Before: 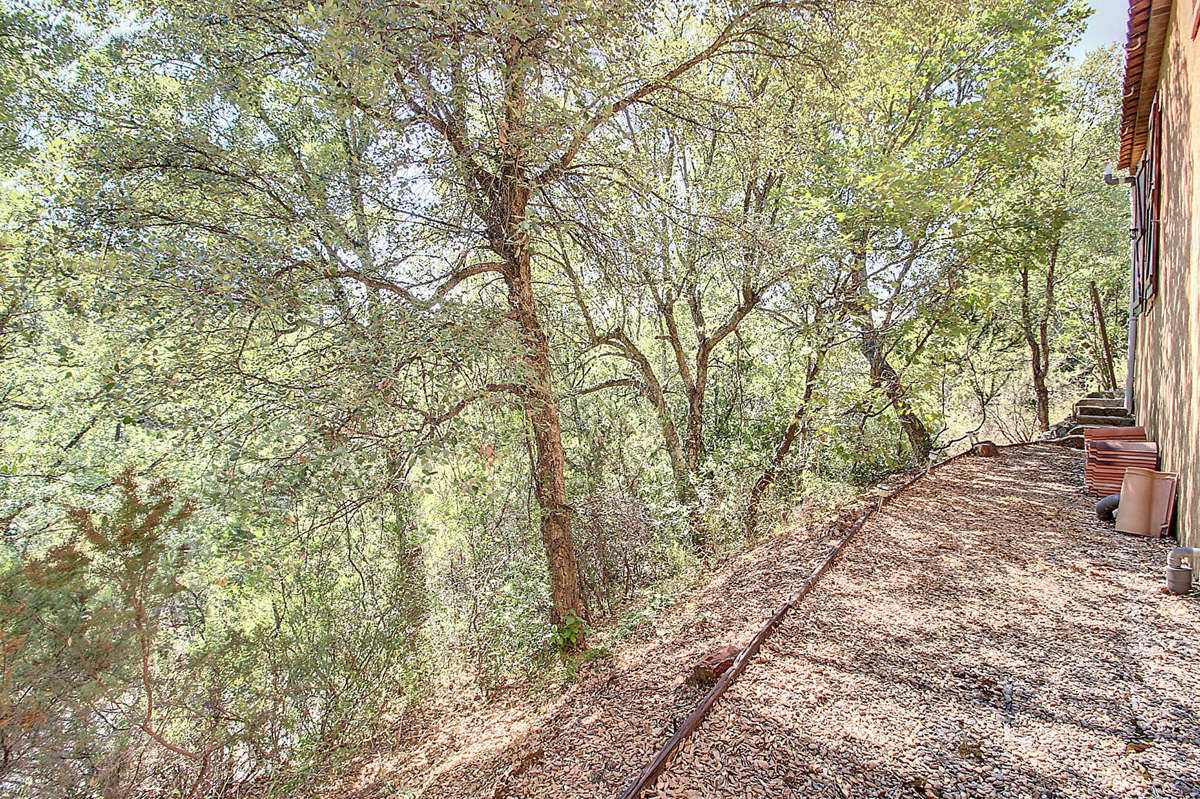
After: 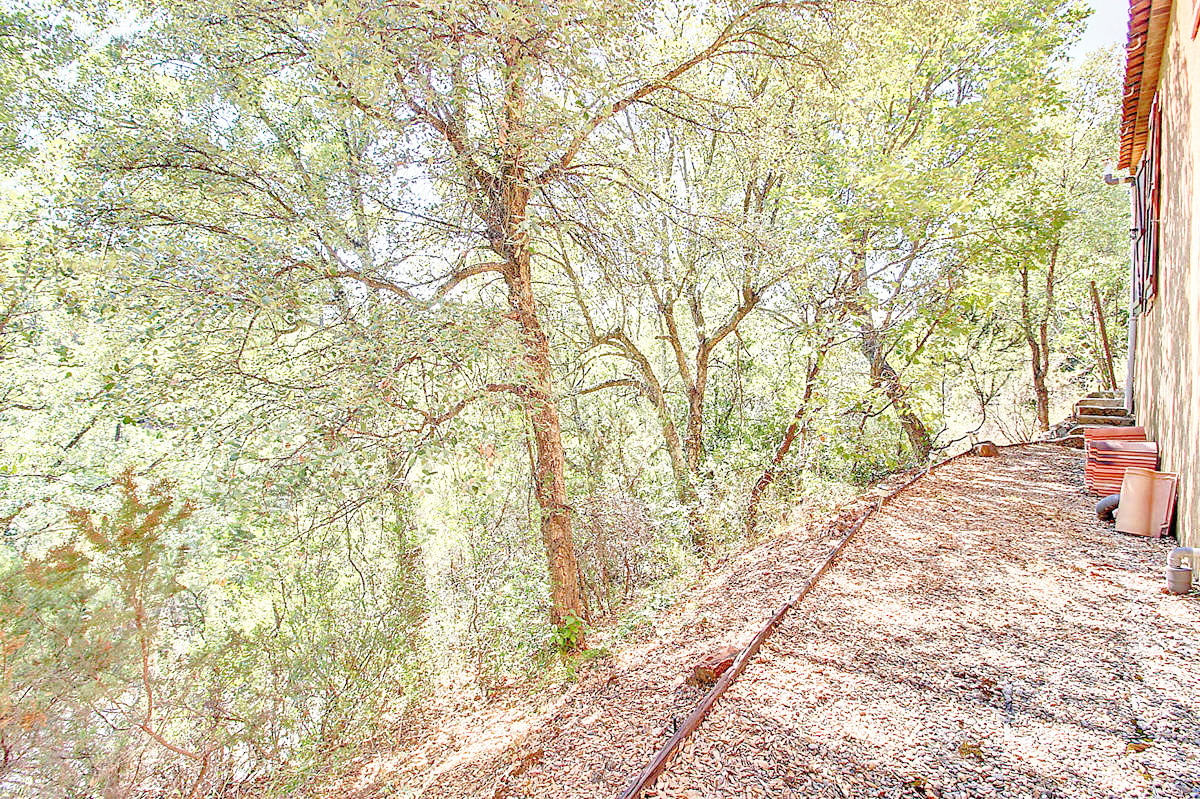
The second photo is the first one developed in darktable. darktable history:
base curve: curves: ch0 [(0, 0) (0.028, 0.03) (0.121, 0.232) (0.46, 0.748) (0.859, 0.968) (1, 1)], preserve colors none
tone equalizer: -7 EV 0.151 EV, -6 EV 0.562 EV, -5 EV 1.18 EV, -4 EV 1.36 EV, -3 EV 1.15 EV, -2 EV 0.6 EV, -1 EV 0.168 EV
